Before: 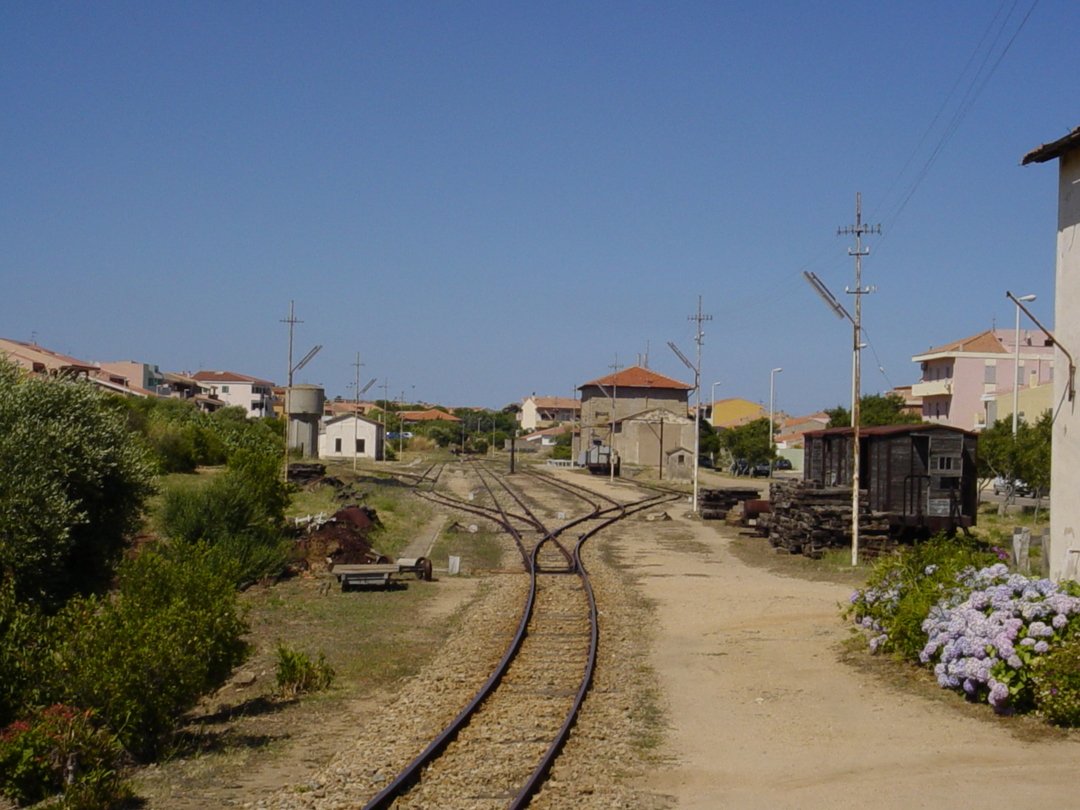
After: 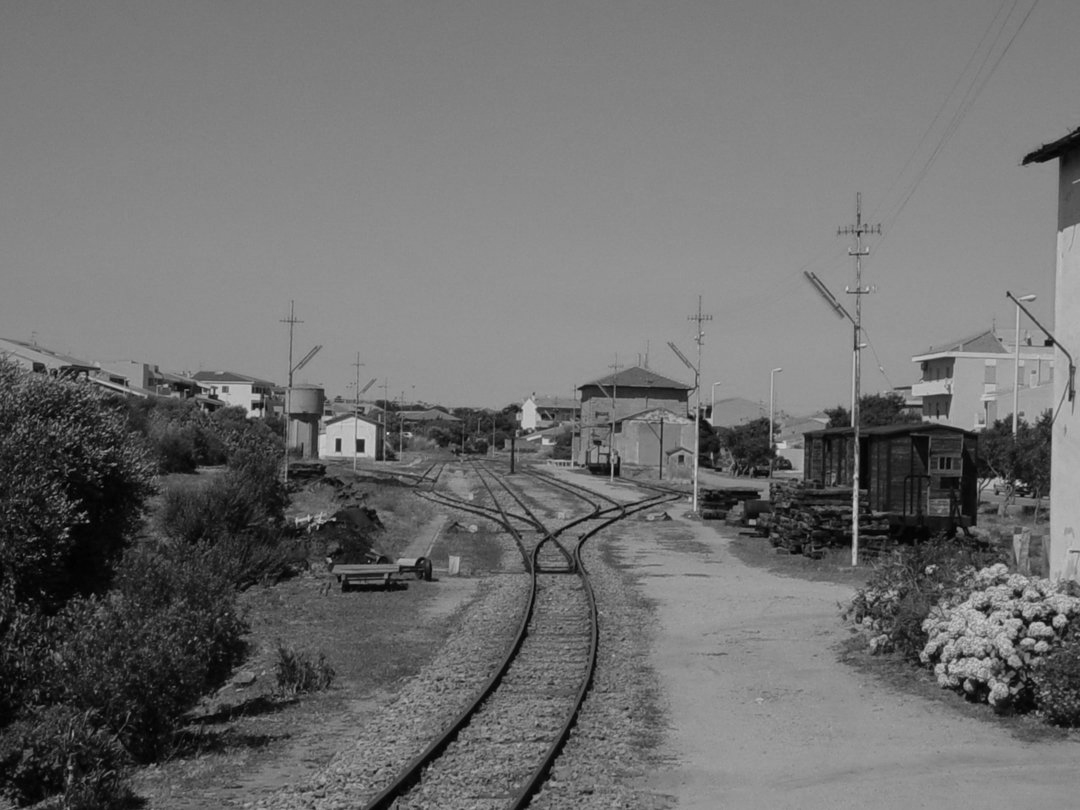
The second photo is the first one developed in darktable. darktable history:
color calibration: output gray [0.21, 0.42, 0.37, 0], gray › normalize channels true, illuminant same as pipeline (D50), adaptation XYZ, x 0.346, y 0.359, gamut compression 0
bloom: on, module defaults
shadows and highlights: radius 125.46, shadows 30.51, highlights -30.51, low approximation 0.01, soften with gaussian
